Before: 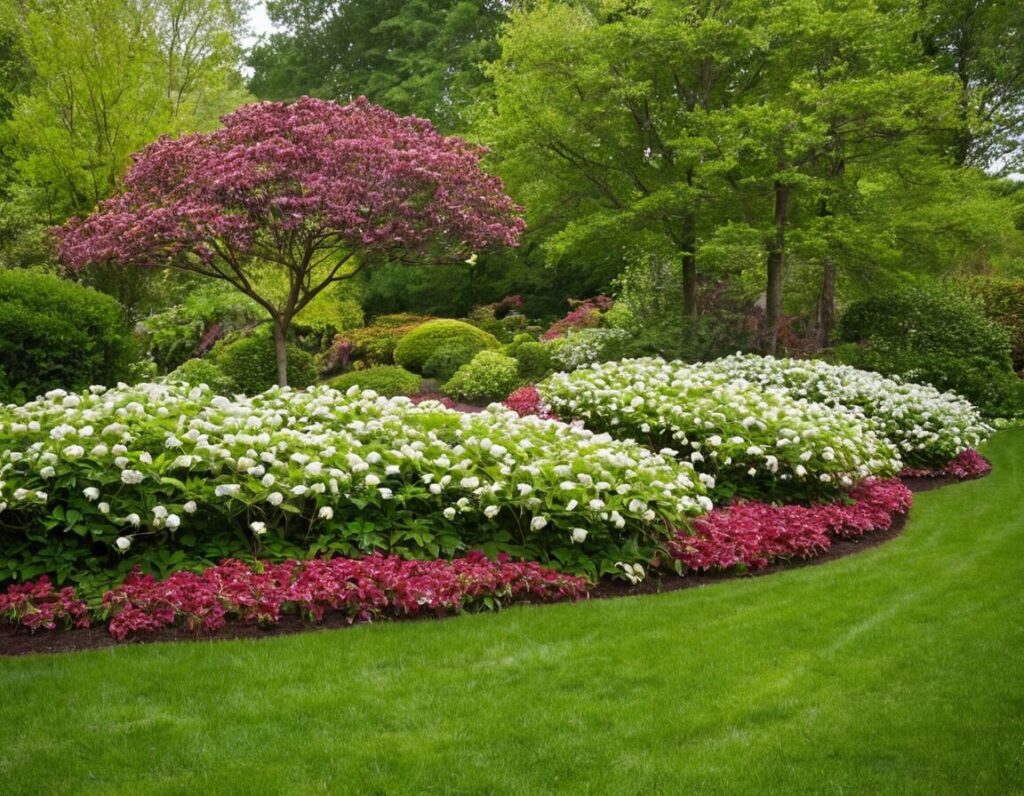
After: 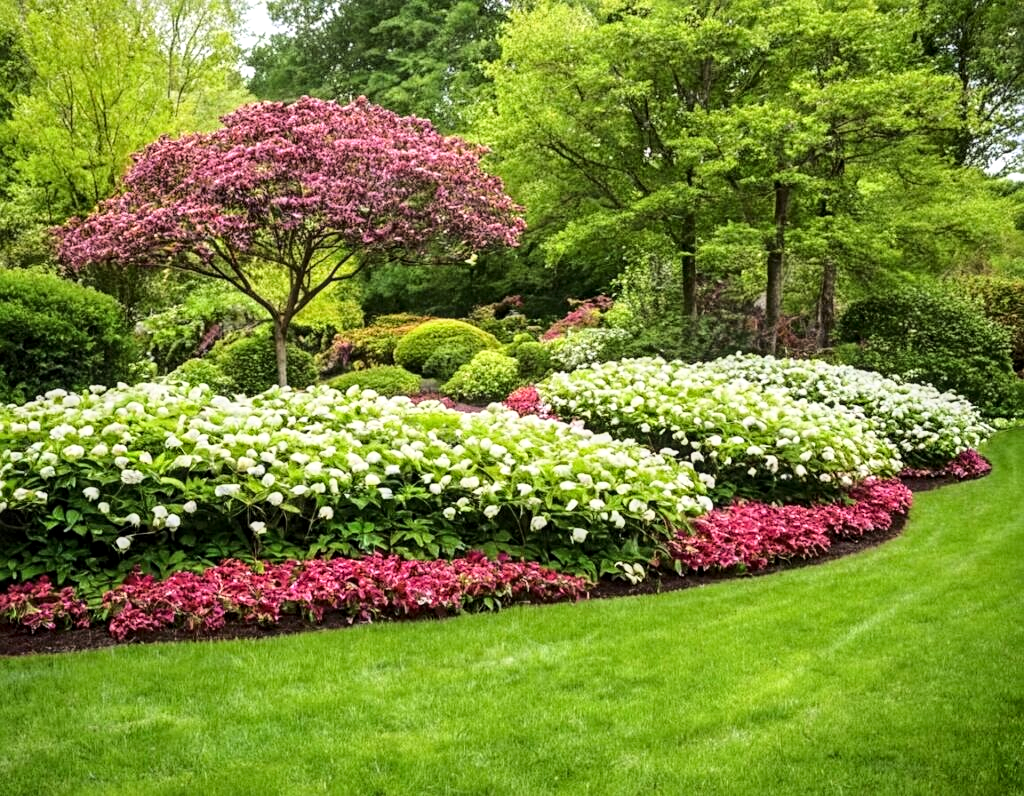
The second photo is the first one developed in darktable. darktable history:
base curve: curves: ch0 [(0, 0) (0.028, 0.03) (0.121, 0.232) (0.46, 0.748) (0.859, 0.968) (1, 1)]
sharpen: radius 2.48, amount 0.34
local contrast: detail 130%
